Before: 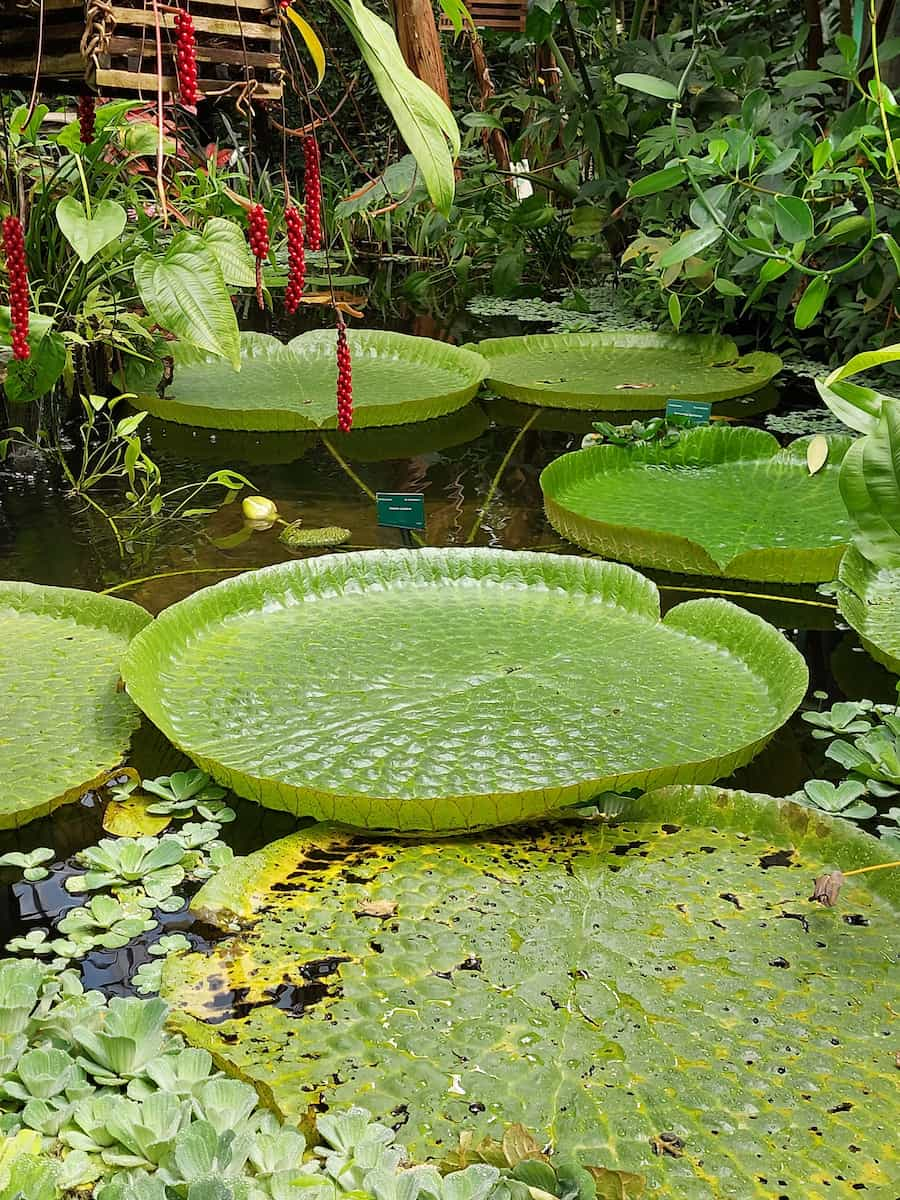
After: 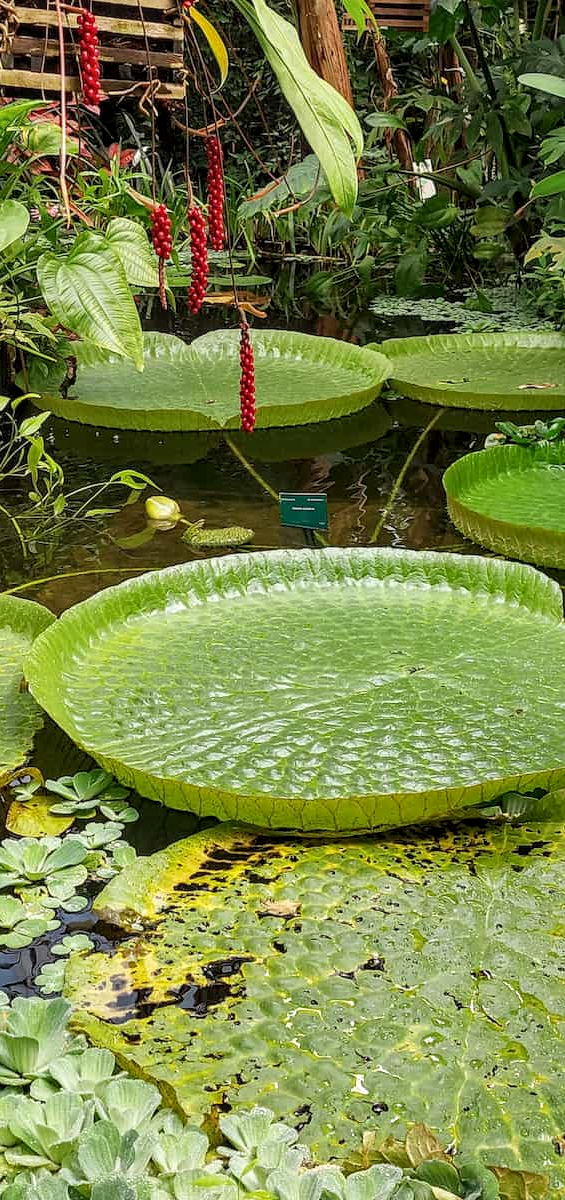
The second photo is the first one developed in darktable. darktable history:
local contrast: detail 130%
crop: left 10.799%, right 26.385%
